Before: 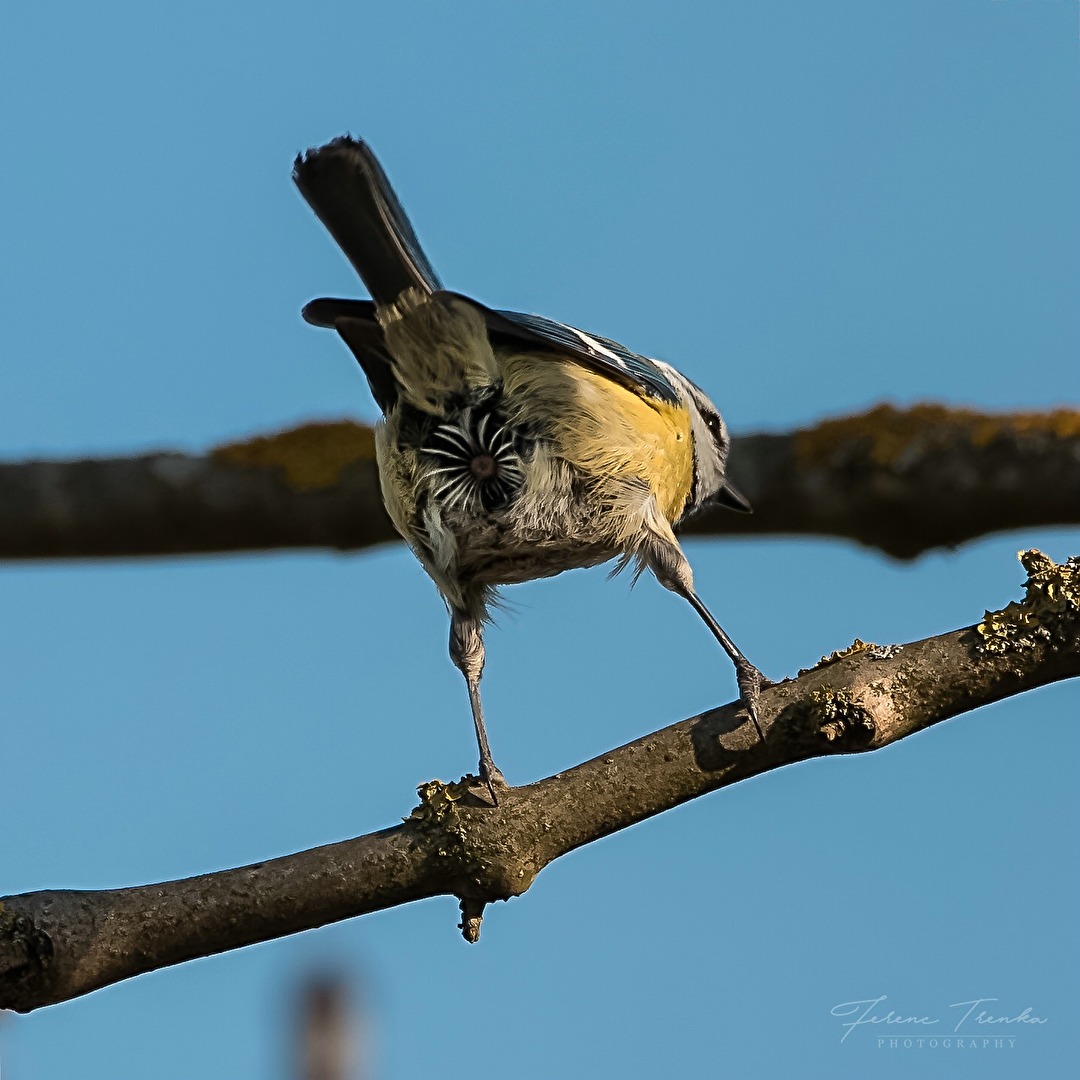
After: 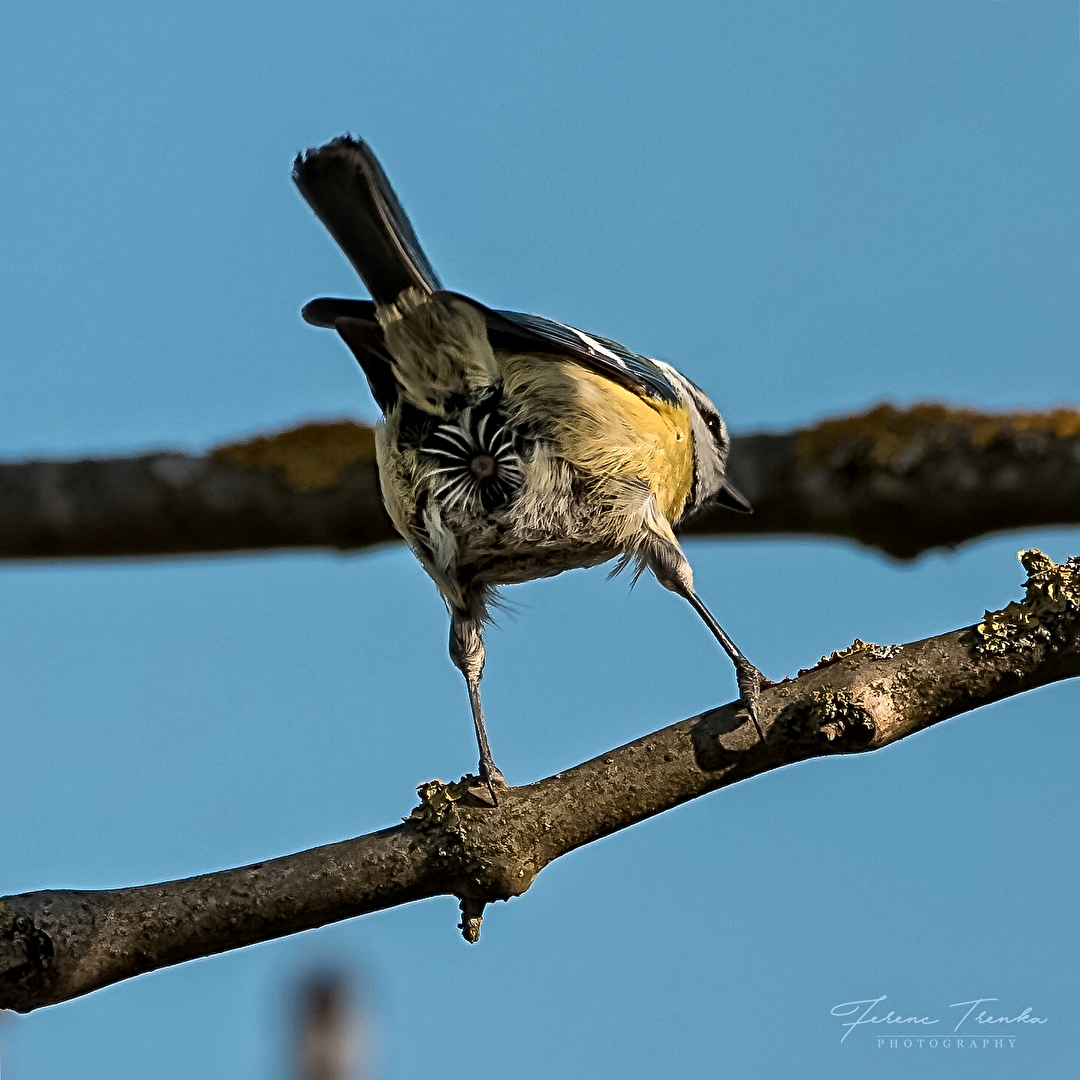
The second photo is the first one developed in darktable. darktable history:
local contrast: mode bilateral grid, contrast 20, coarseness 19, detail 163%, midtone range 0.2
